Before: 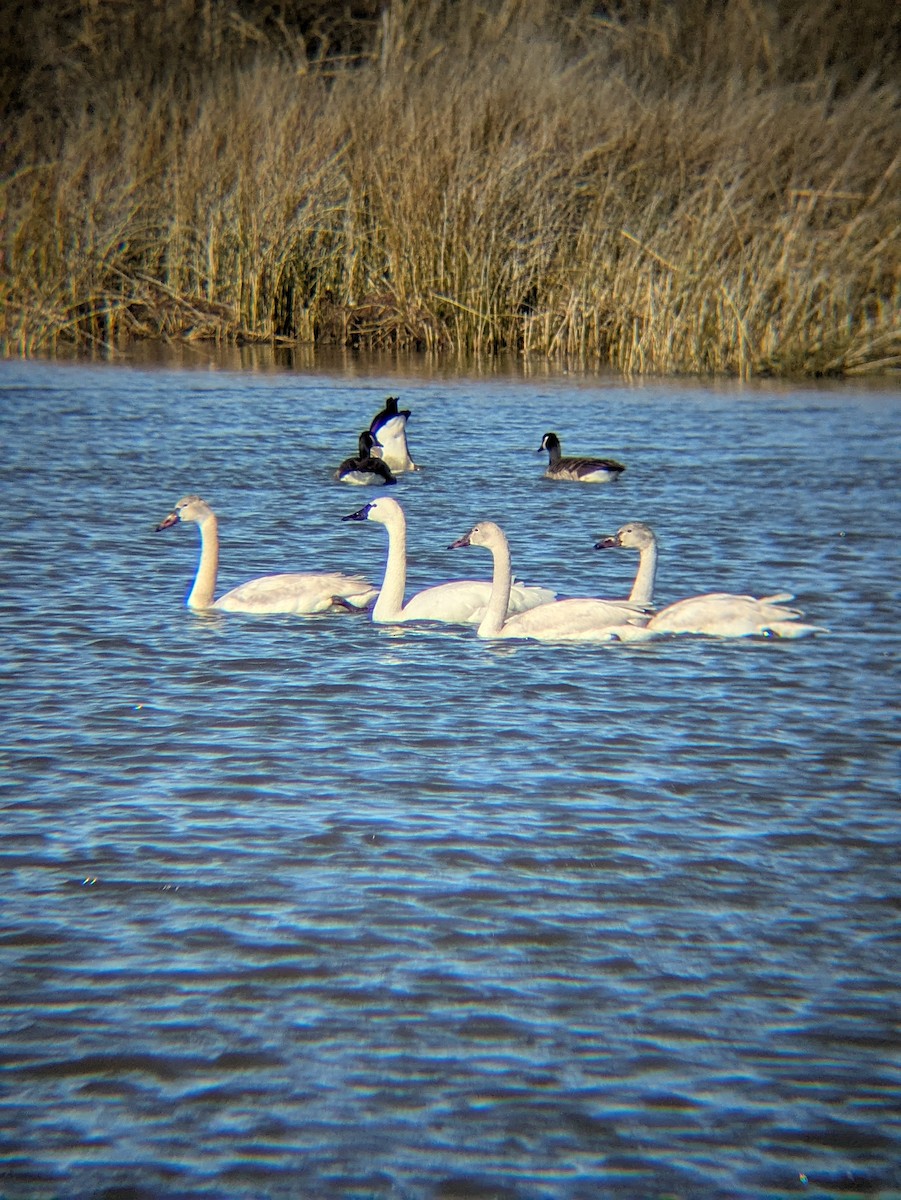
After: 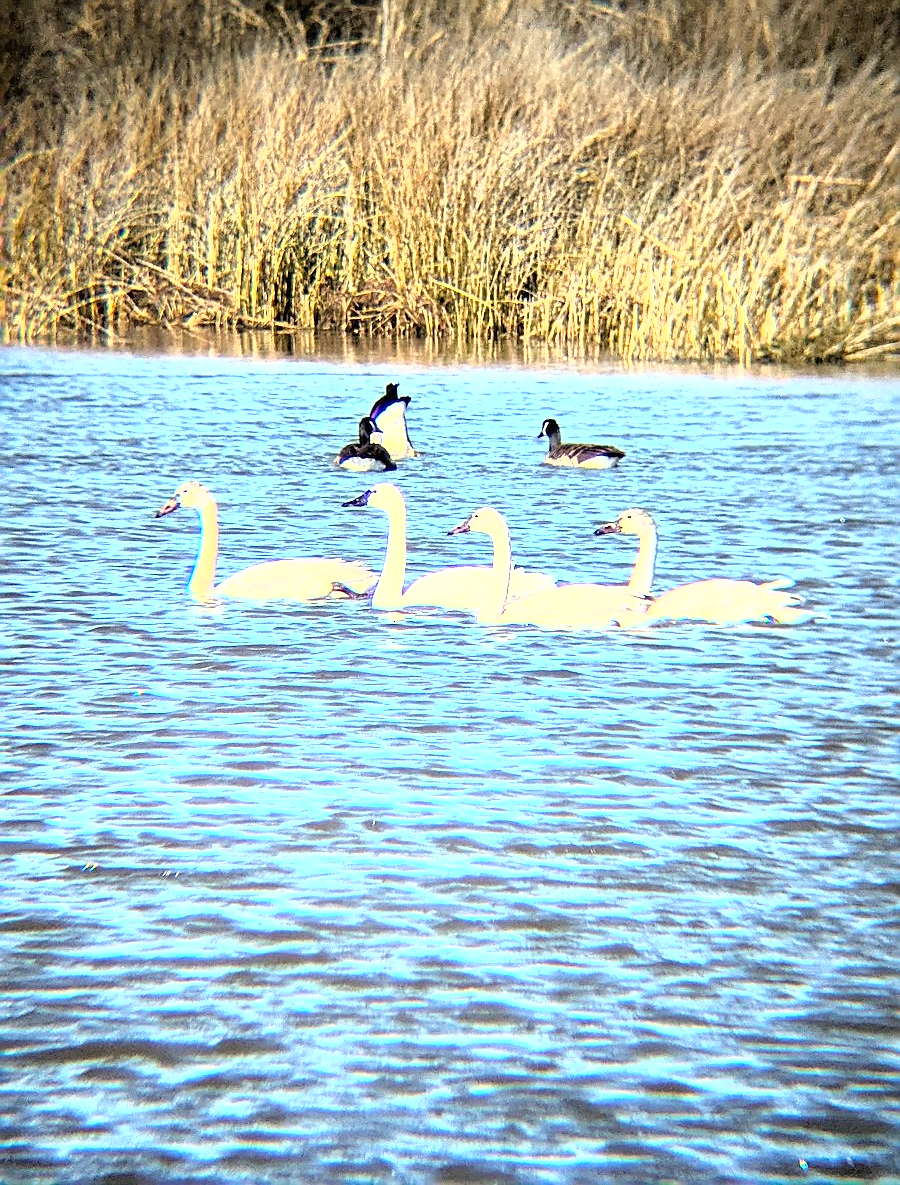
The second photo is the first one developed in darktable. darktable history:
exposure: black level correction 0, exposure 1.016 EV, compensate exposure bias true, compensate highlight preservation false
tone curve: curves: ch0 [(0, 0) (0.003, 0.028) (0.011, 0.028) (0.025, 0.026) (0.044, 0.036) (0.069, 0.06) (0.1, 0.101) (0.136, 0.15) (0.177, 0.203) (0.224, 0.271) (0.277, 0.345) (0.335, 0.422) (0.399, 0.515) (0.468, 0.611) (0.543, 0.716) (0.623, 0.826) (0.709, 0.942) (0.801, 0.992) (0.898, 1) (1, 1)], color space Lab, independent channels, preserve colors none
sharpen: on, module defaults
crop: top 1.234%, right 0.104%
